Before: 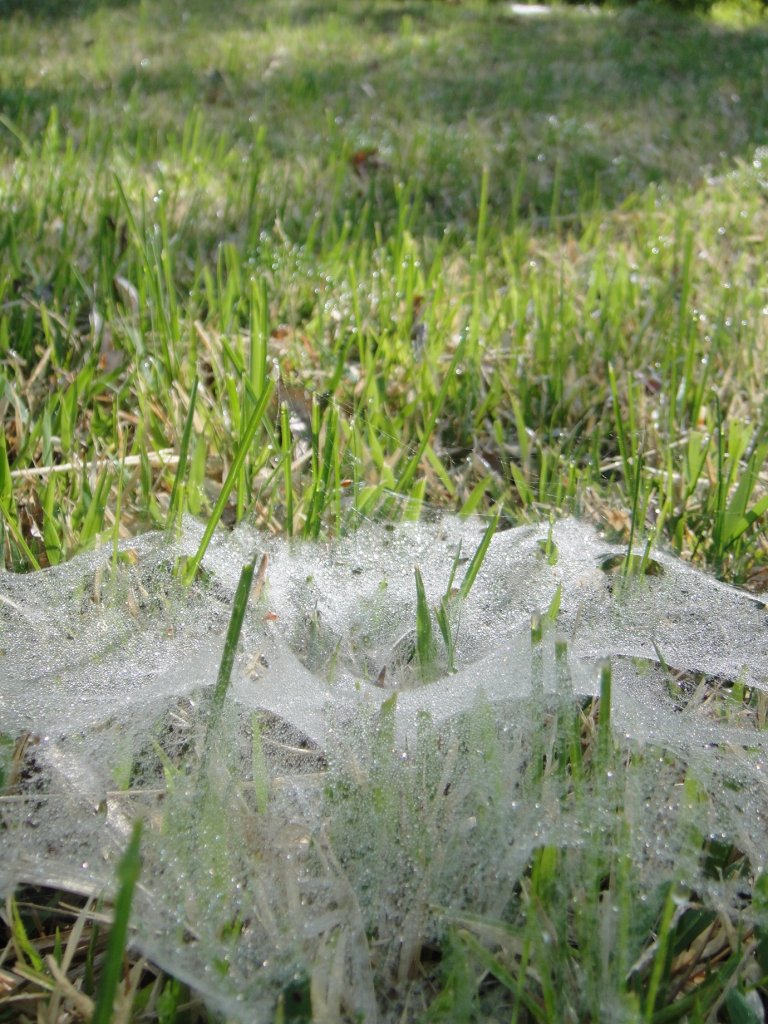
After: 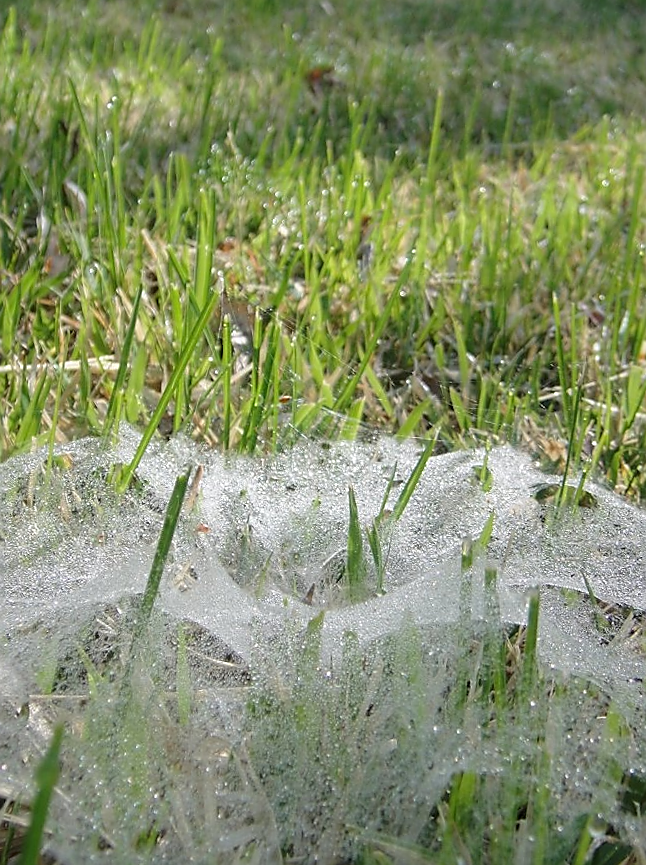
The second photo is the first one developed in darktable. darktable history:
sharpen: radius 1.367, amount 1.235, threshold 0.814
crop and rotate: angle -2.99°, left 5.401%, top 5.159%, right 4.668%, bottom 4.559%
